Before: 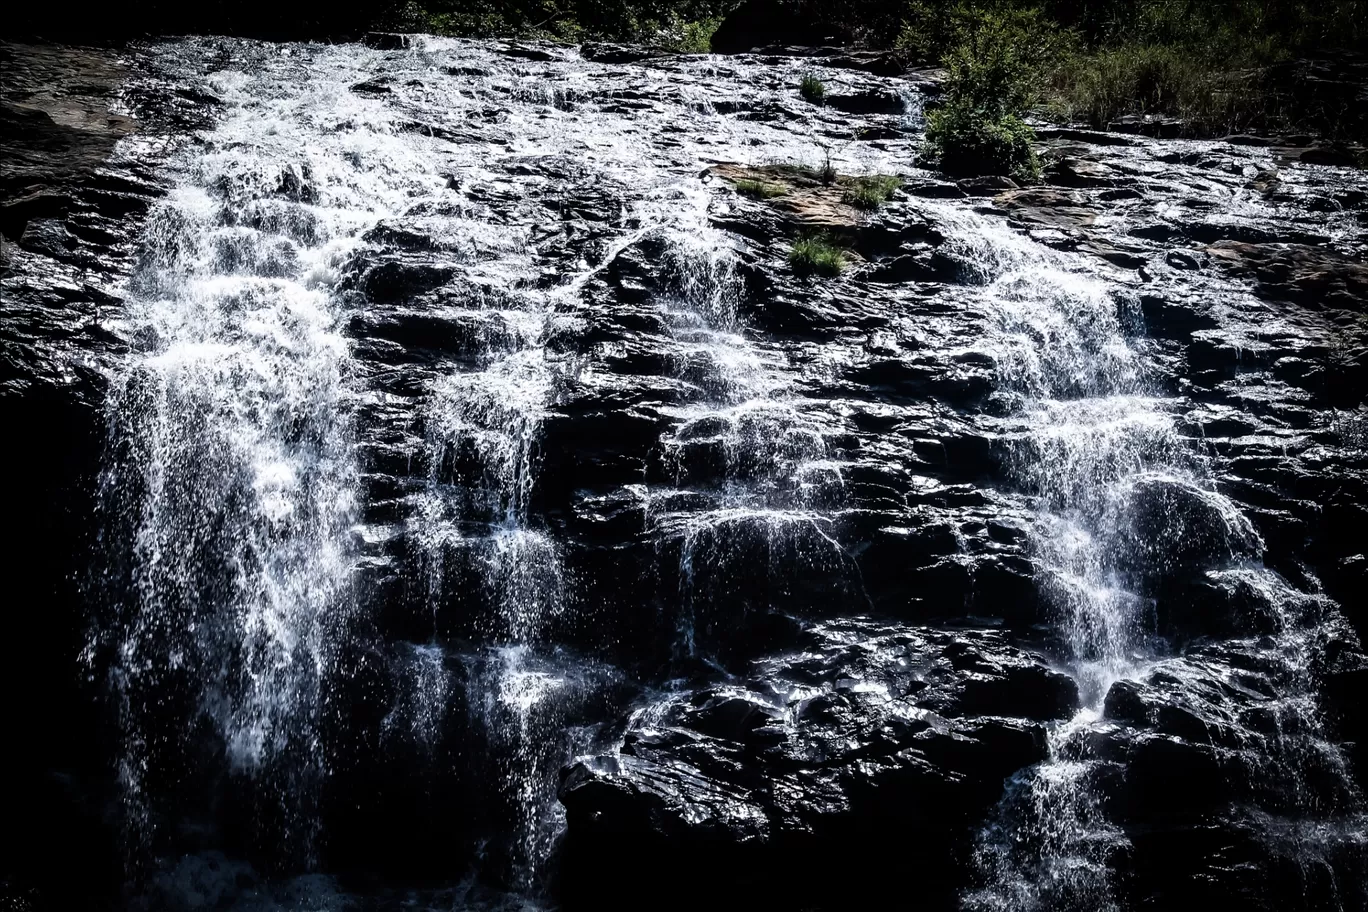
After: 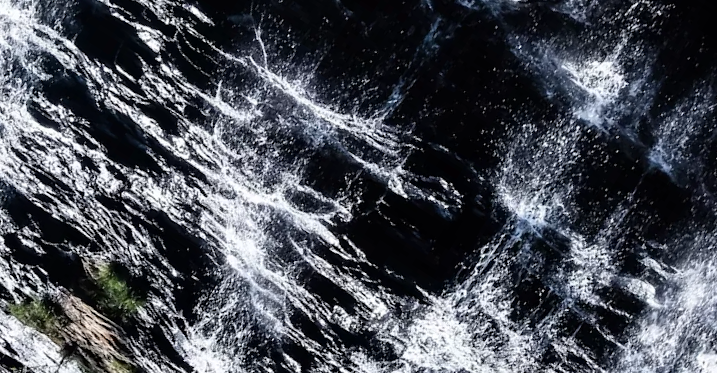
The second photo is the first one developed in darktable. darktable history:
crop and rotate: angle 147.77°, left 9.207%, top 15.665%, right 4.419%, bottom 16.962%
